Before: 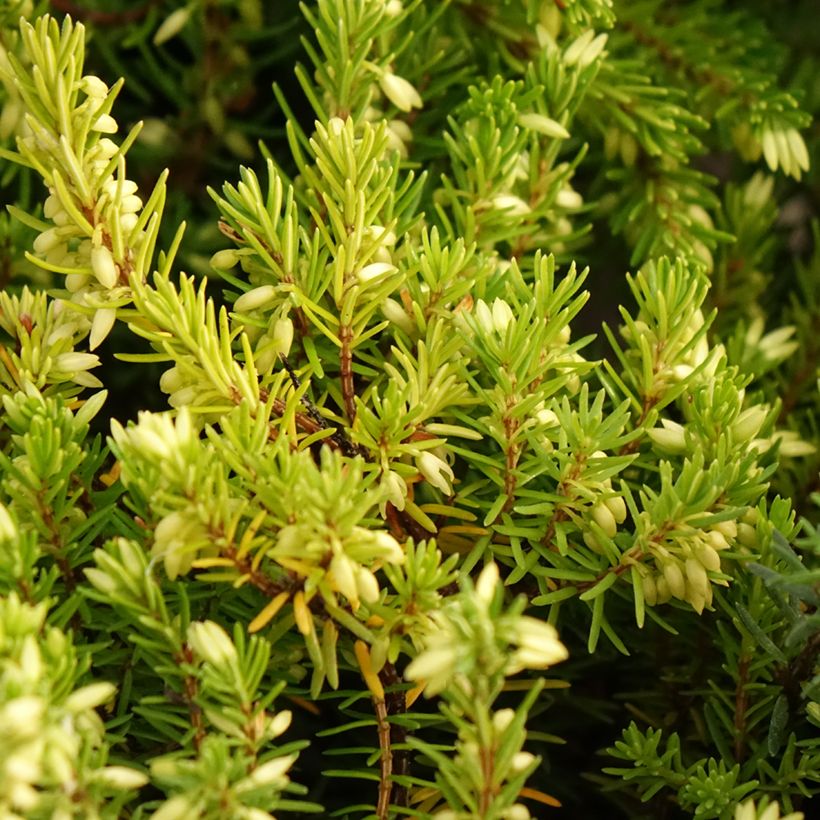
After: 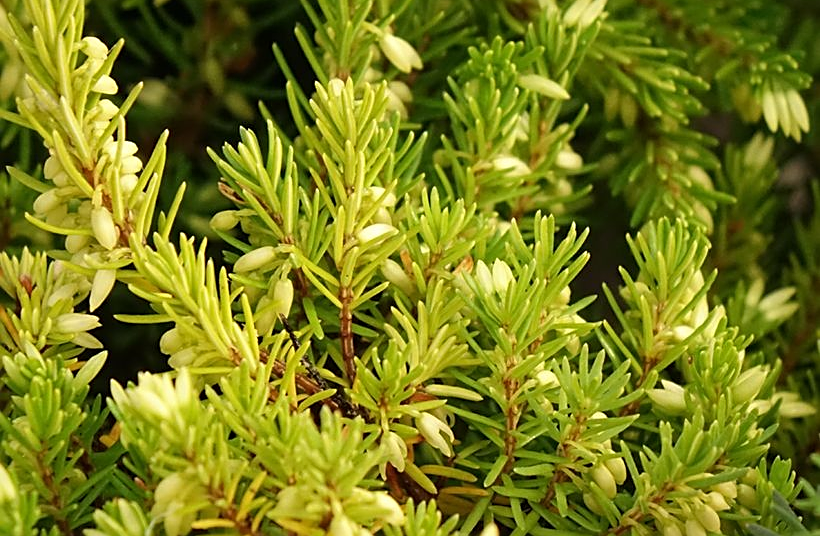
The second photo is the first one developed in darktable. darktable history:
crop and rotate: top 4.766%, bottom 29.785%
sharpen: on, module defaults
